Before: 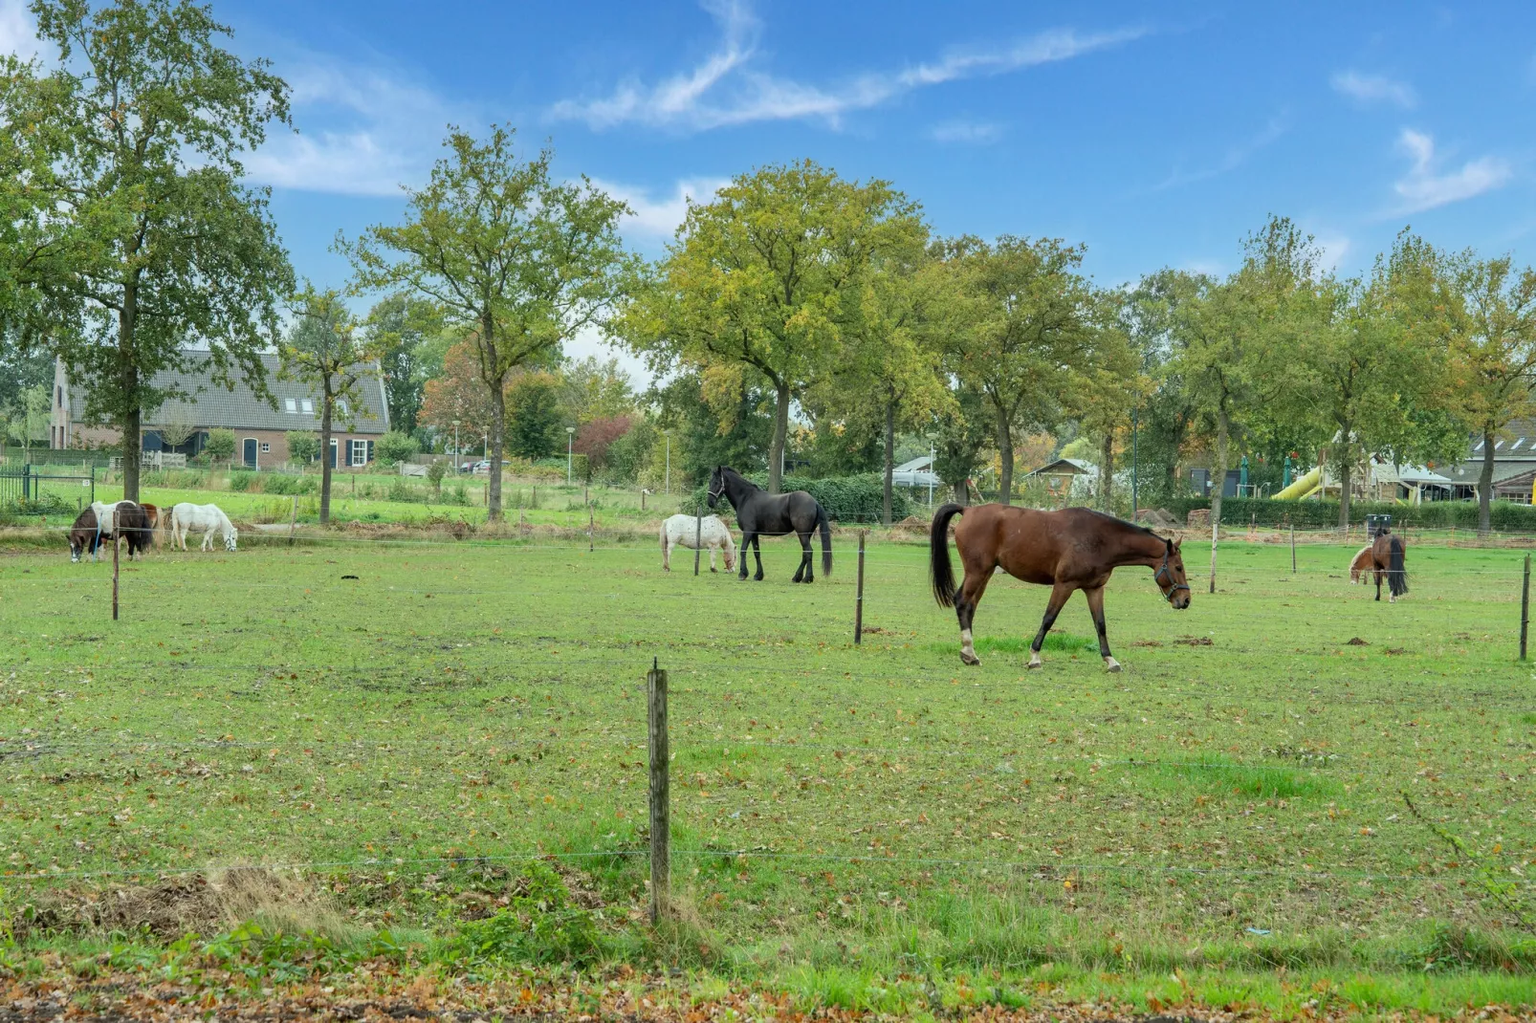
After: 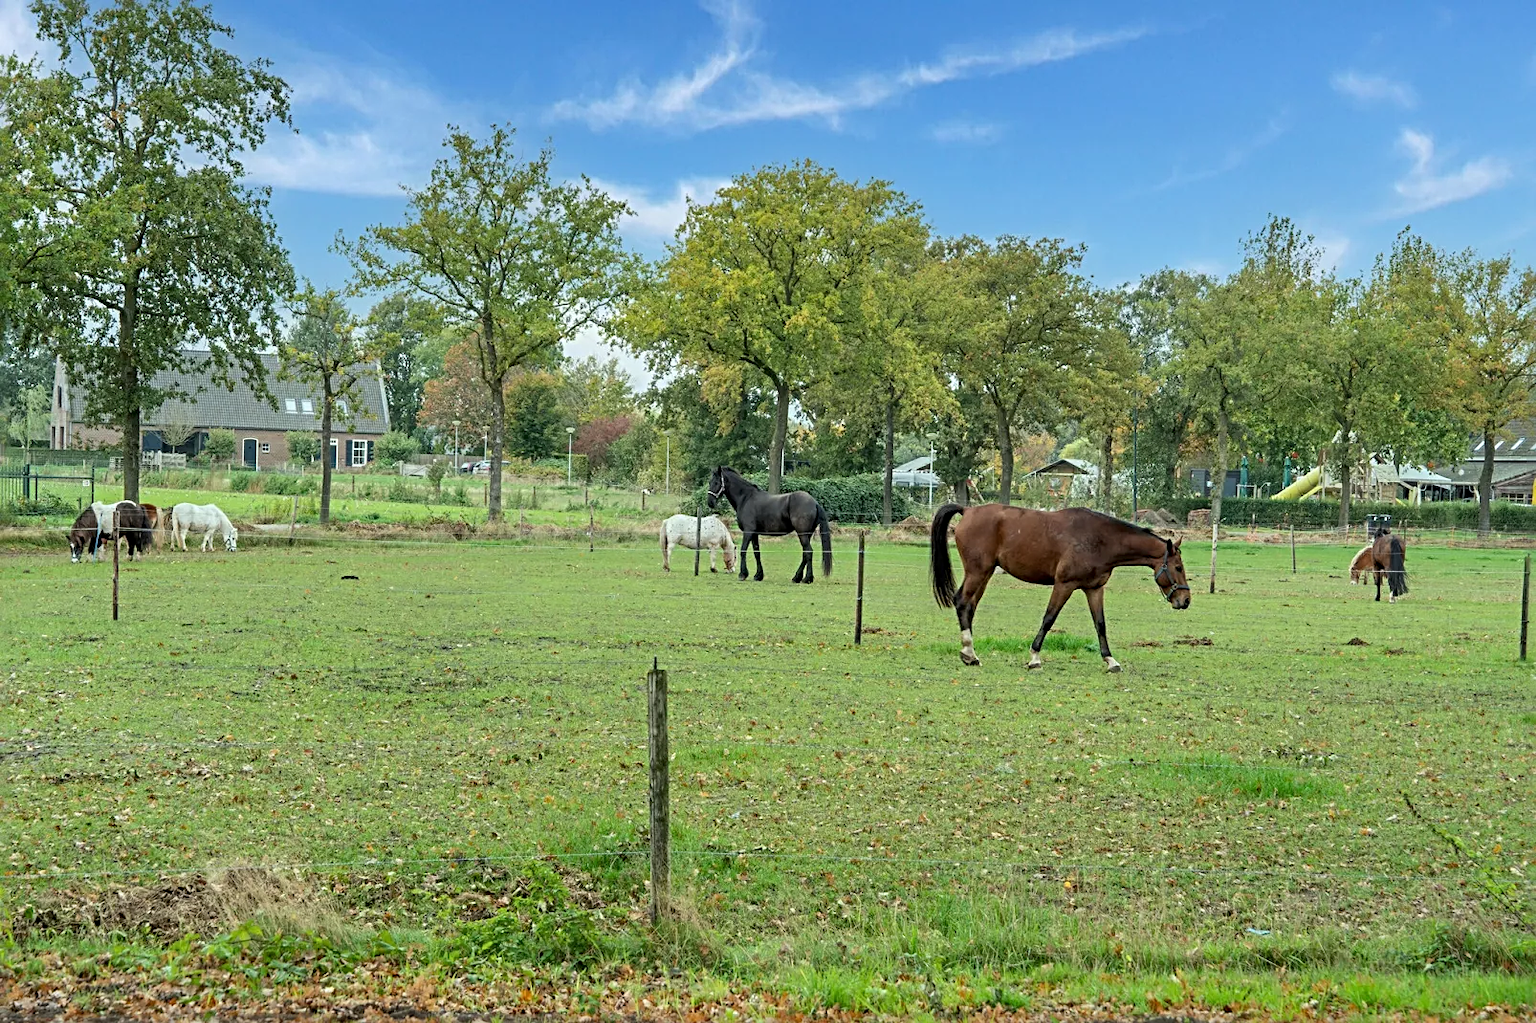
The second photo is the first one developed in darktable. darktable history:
sharpen: radius 3.961
